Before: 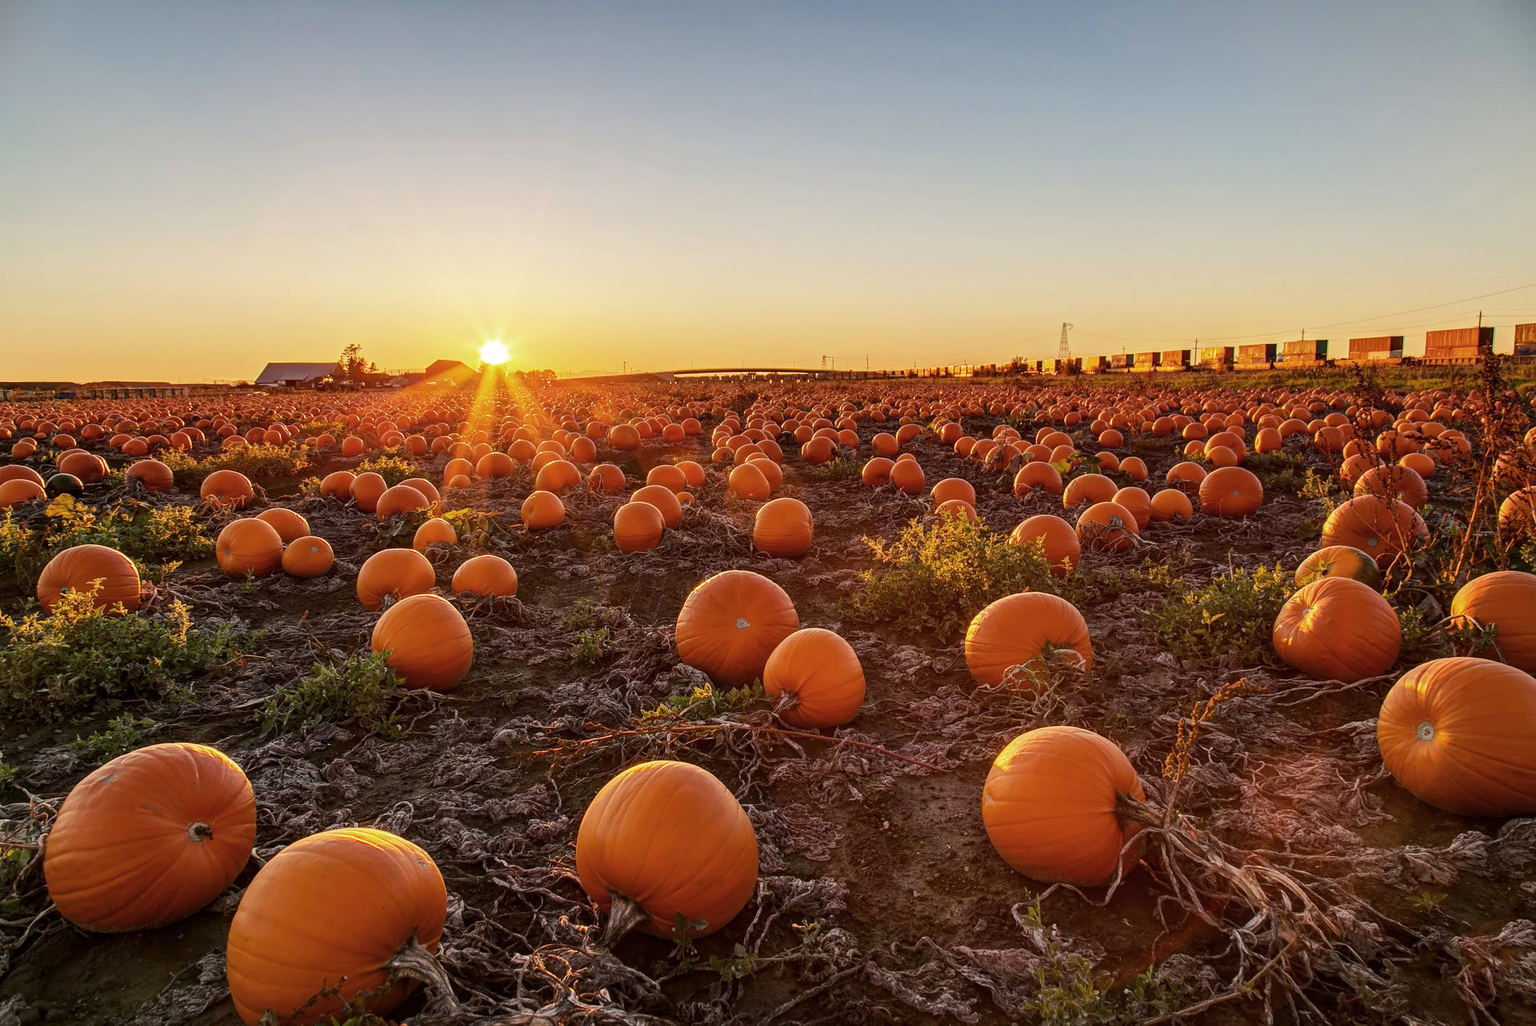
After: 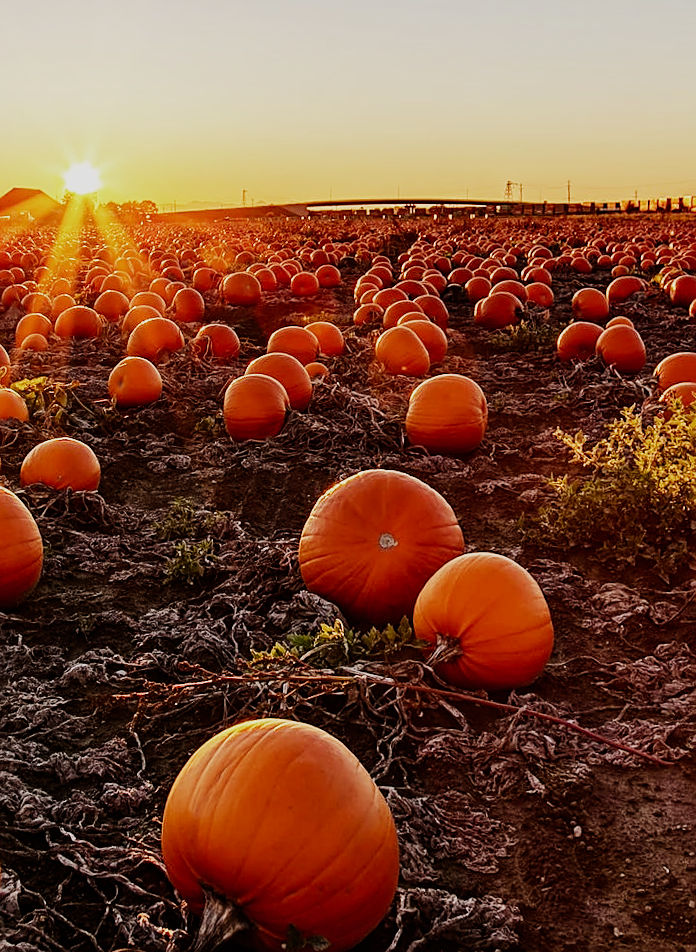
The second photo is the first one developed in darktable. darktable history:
sharpen: on, module defaults
sigmoid: contrast 1.7, skew -0.2, preserve hue 0%, red attenuation 0.1, red rotation 0.035, green attenuation 0.1, green rotation -0.017, blue attenuation 0.15, blue rotation -0.052, base primaries Rec2020
rotate and perspective: rotation 1.69°, lens shift (vertical) -0.023, lens shift (horizontal) -0.291, crop left 0.025, crop right 0.988, crop top 0.092, crop bottom 0.842
crop and rotate: left 21.77%, top 18.528%, right 44.676%, bottom 2.997%
